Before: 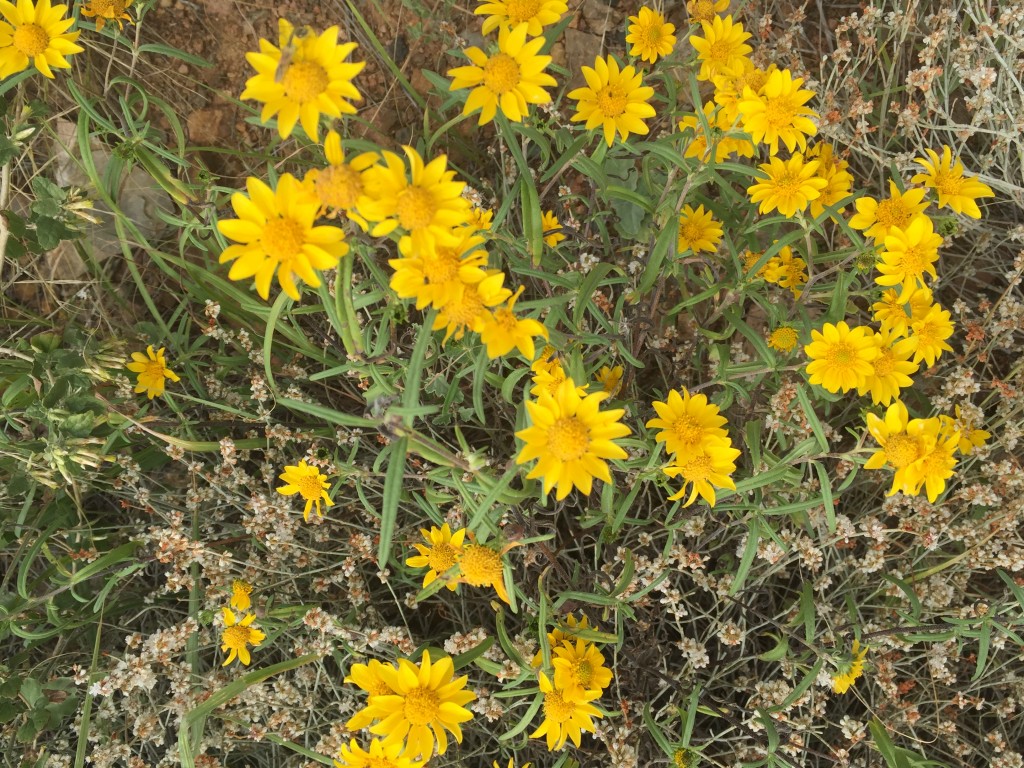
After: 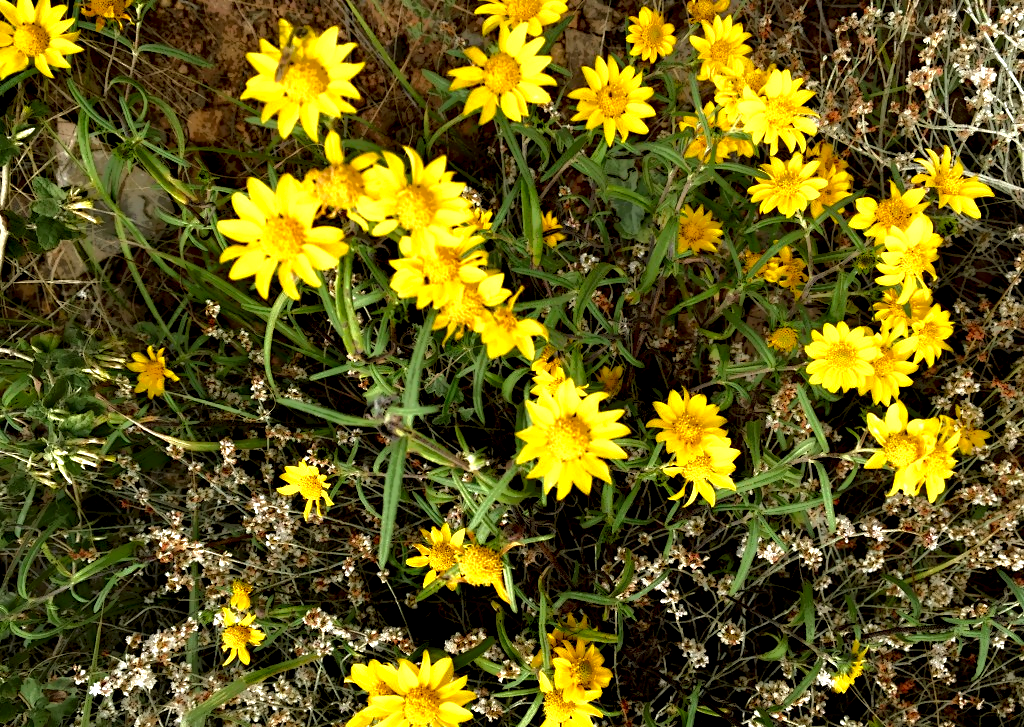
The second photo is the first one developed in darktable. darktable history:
local contrast: highlights 0%, shadows 247%, detail 164%, midtone range 0.004
crop and rotate: top 0.002%, bottom 5.225%
exposure: black level correction 0, exposure 1.098 EV, compensate highlight preservation false
